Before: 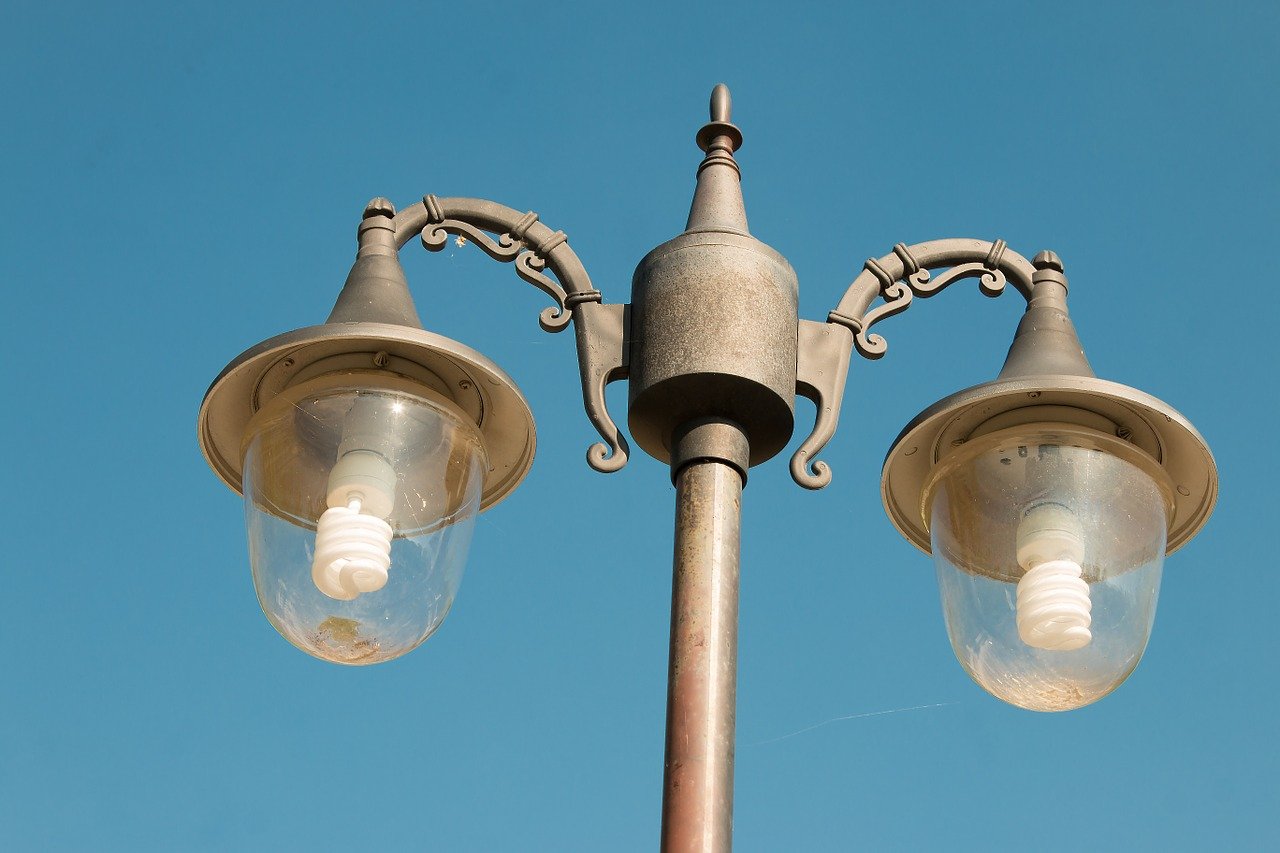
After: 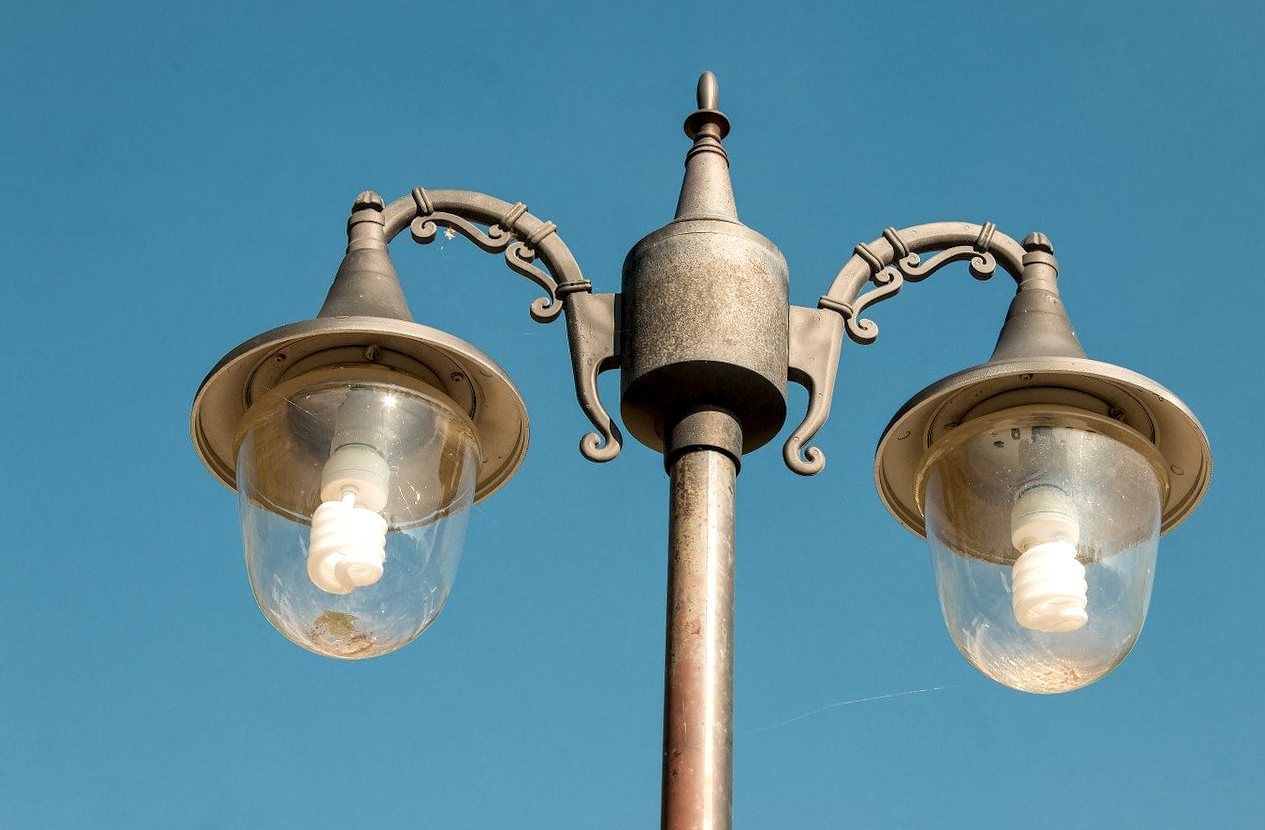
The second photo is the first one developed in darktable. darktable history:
local contrast: highlights 20%, detail 150%
rotate and perspective: rotation -1°, crop left 0.011, crop right 0.989, crop top 0.025, crop bottom 0.975
